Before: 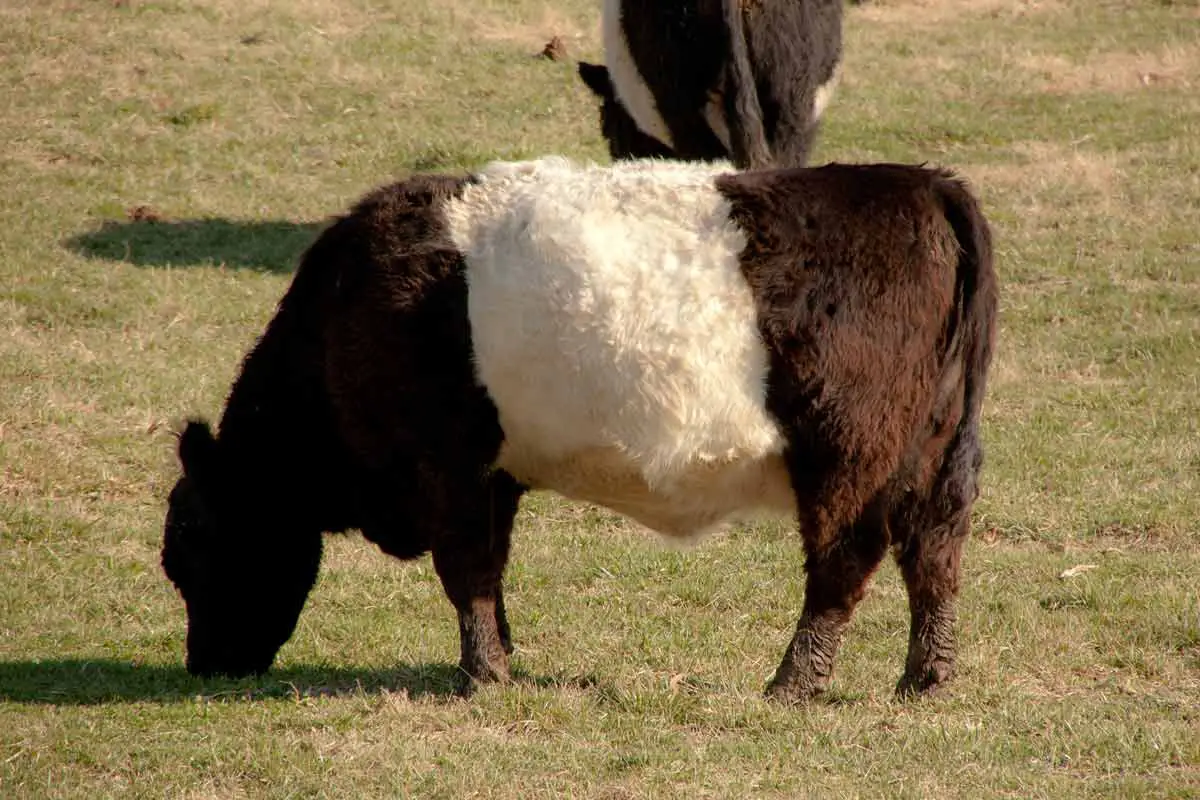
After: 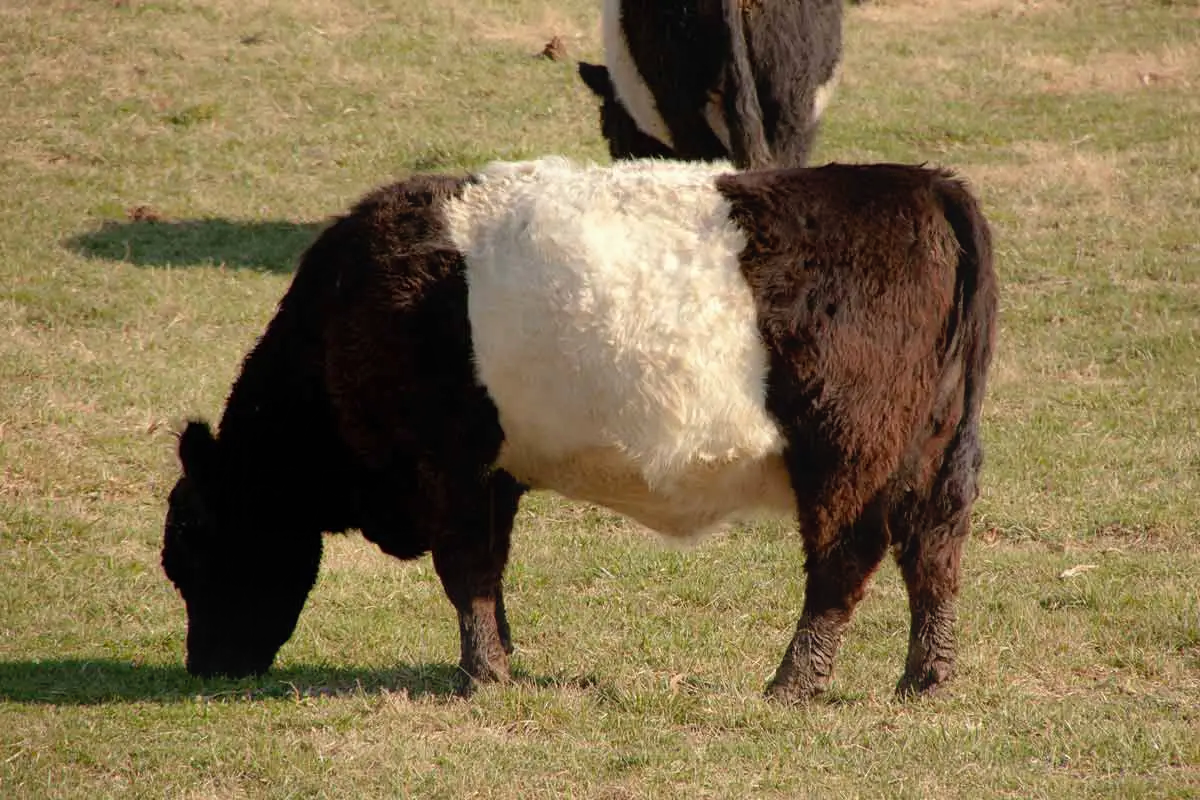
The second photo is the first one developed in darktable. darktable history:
contrast equalizer: y [[0.439, 0.44, 0.442, 0.457, 0.493, 0.498], [0.5 ×6], [0.5 ×6], [0 ×6], [0 ×6]], mix 0.59
shadows and highlights: low approximation 0.01, soften with gaussian
levels: levels [0, 0.492, 0.984]
